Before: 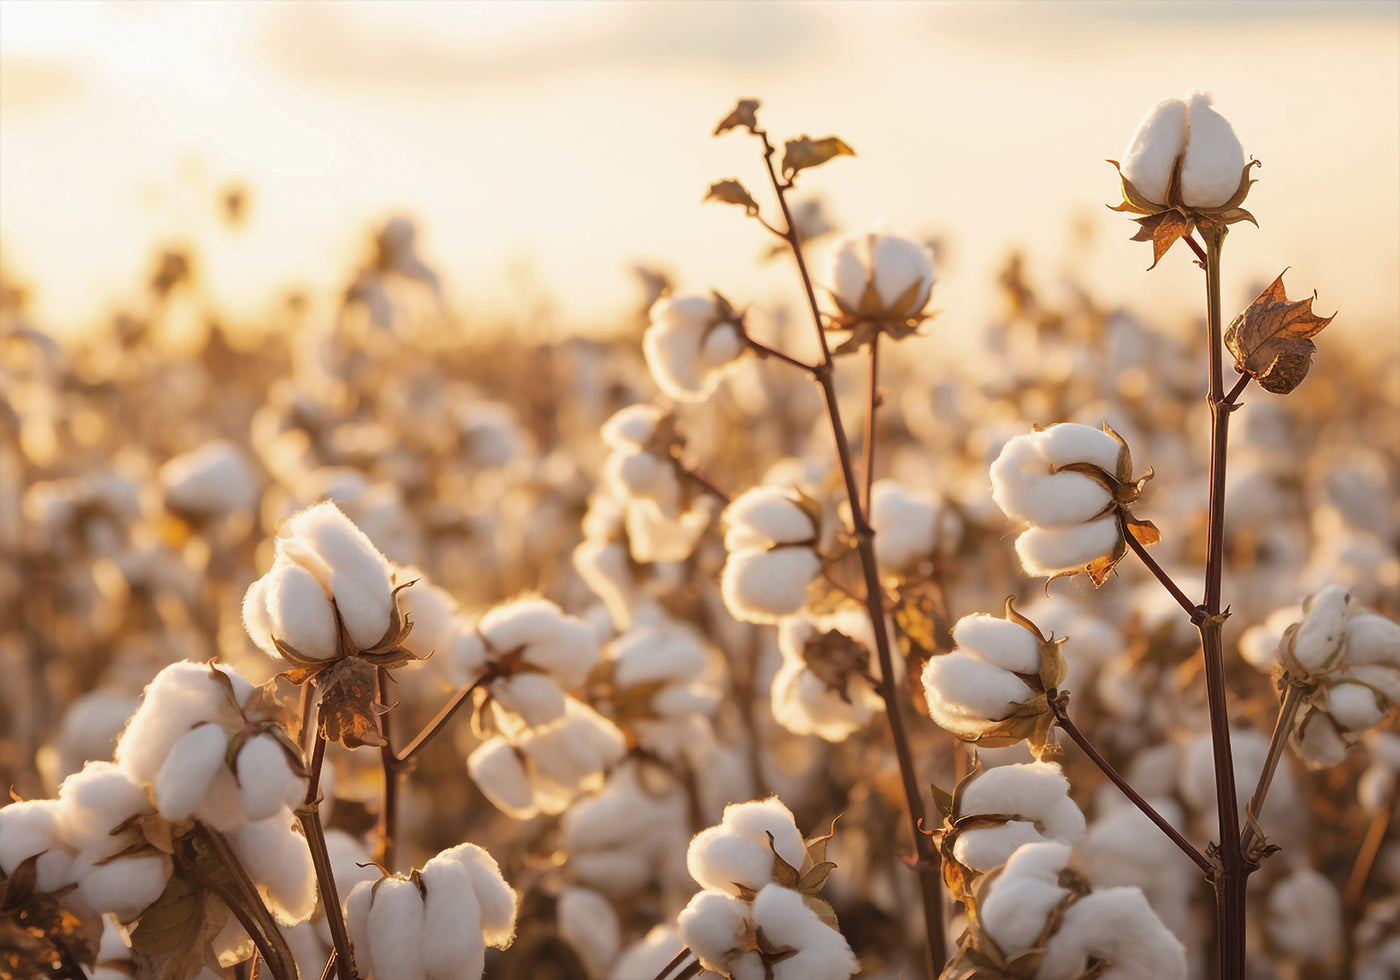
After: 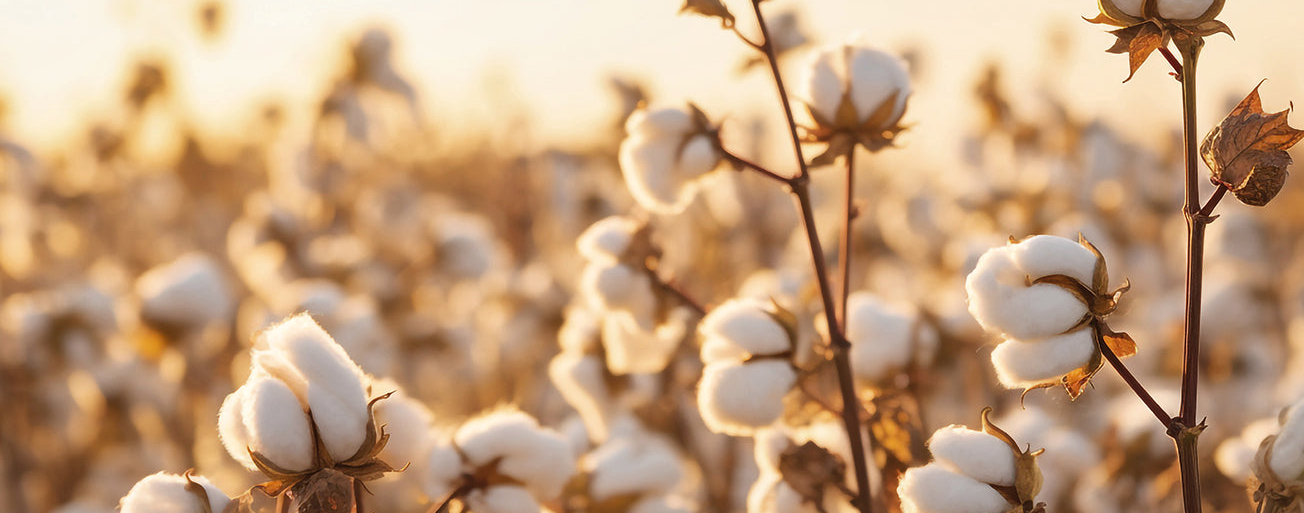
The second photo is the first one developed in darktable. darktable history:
local contrast: mode bilateral grid, contrast 20, coarseness 50, detail 120%, midtone range 0.2
crop: left 1.744%, top 19.225%, right 5.069%, bottom 28.357%
